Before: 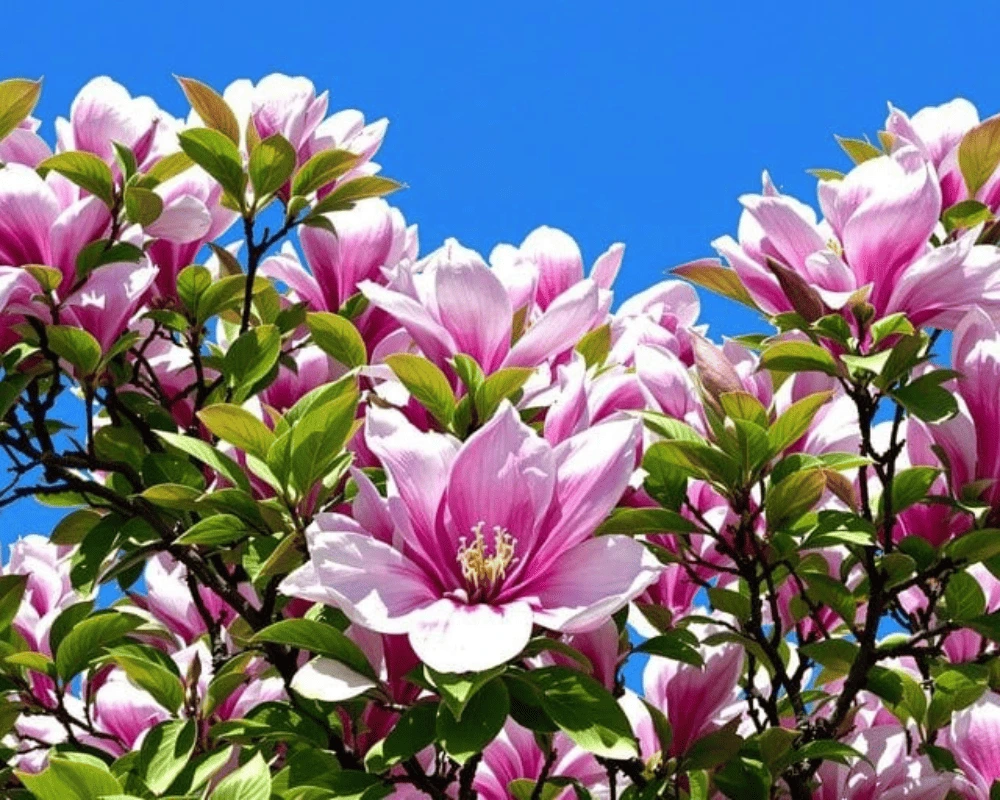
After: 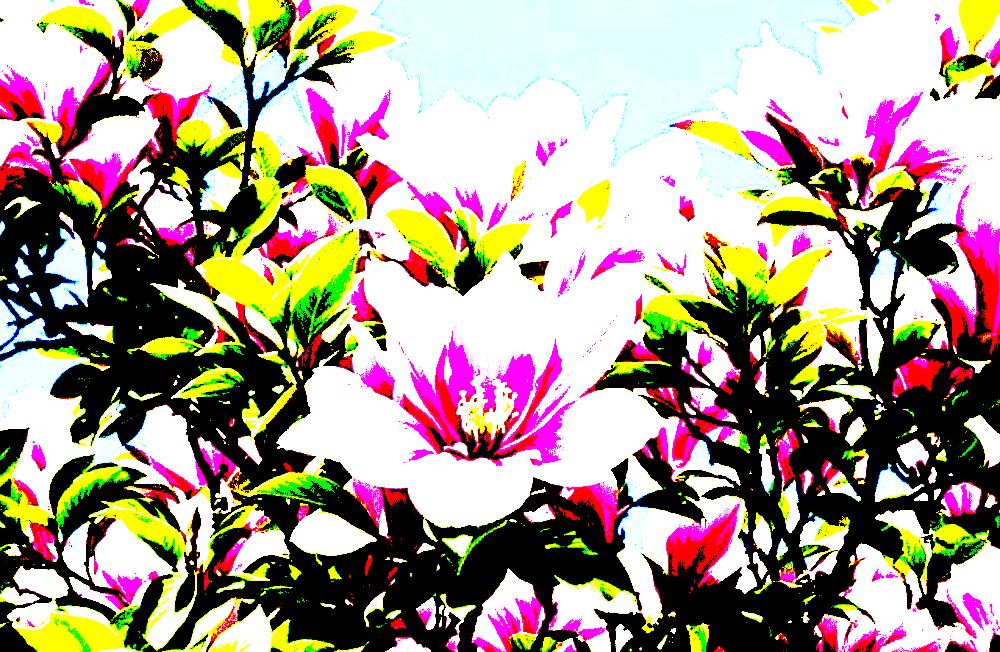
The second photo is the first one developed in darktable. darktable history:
exposure: black level correction 0.099, exposure 2.951 EV, compensate highlight preservation false
base curve: curves: ch0 [(0, 0) (0.032, 0.037) (0.105, 0.228) (0.435, 0.76) (0.856, 0.983) (1, 1)], preserve colors none
crop and rotate: top 18.418%
